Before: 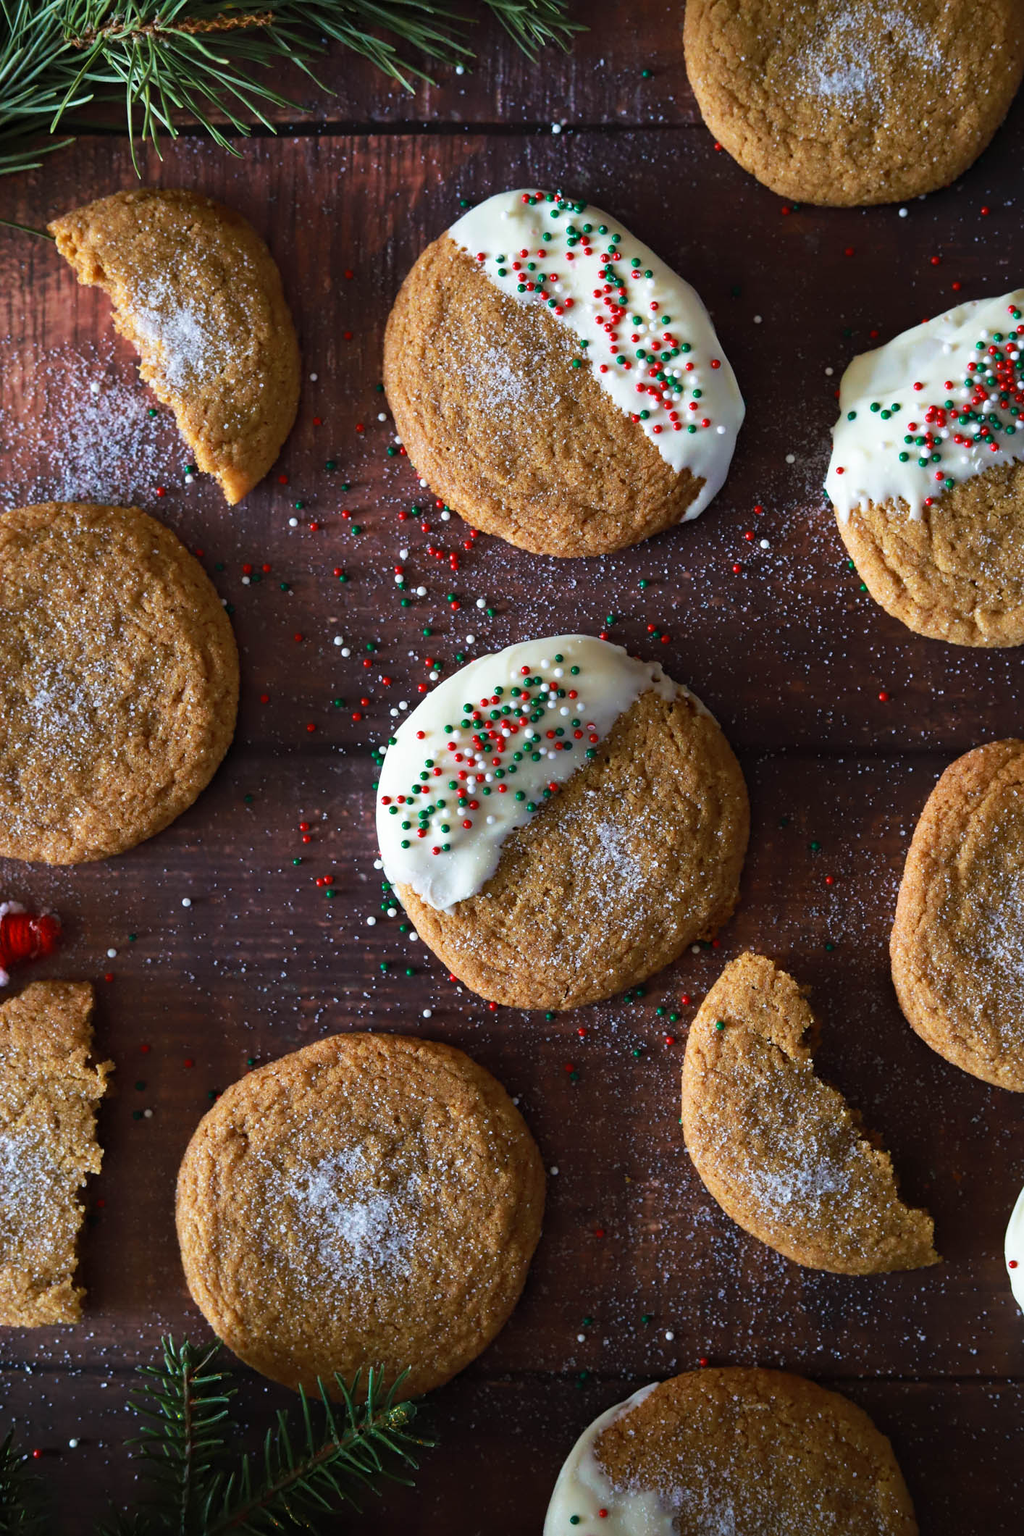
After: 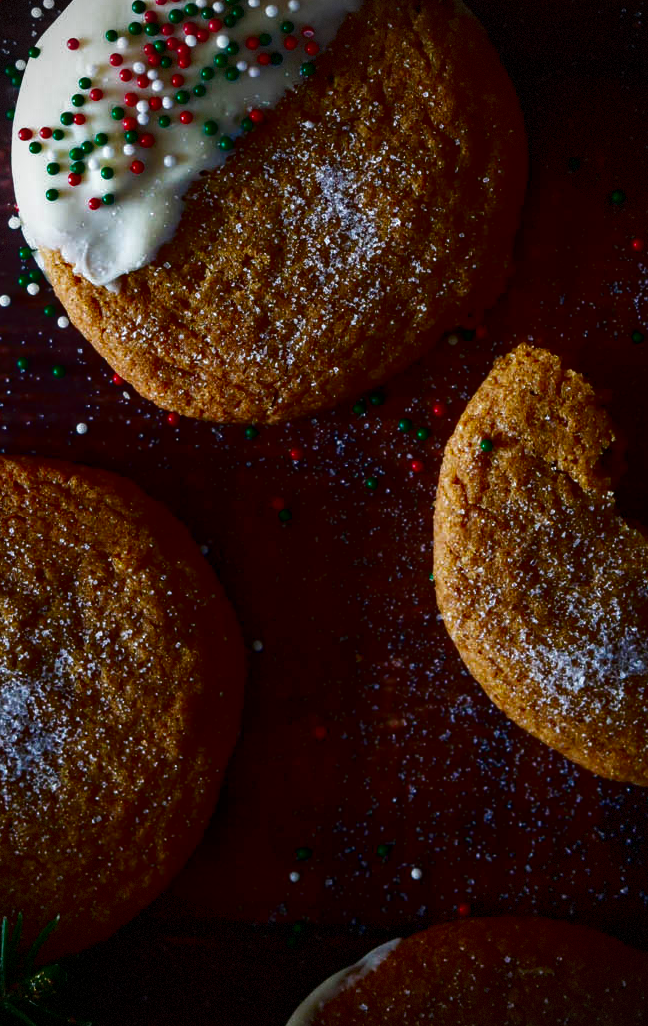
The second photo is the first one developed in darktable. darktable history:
local contrast: detail 110%
levels: levels [0, 0.476, 0.951]
crop: left 35.976%, top 45.819%, right 18.162%, bottom 5.807%
white balance: emerald 1
contrast brightness saturation: contrast 0.09, brightness -0.59, saturation 0.17
vignetting: dithering 8-bit output, unbound false
